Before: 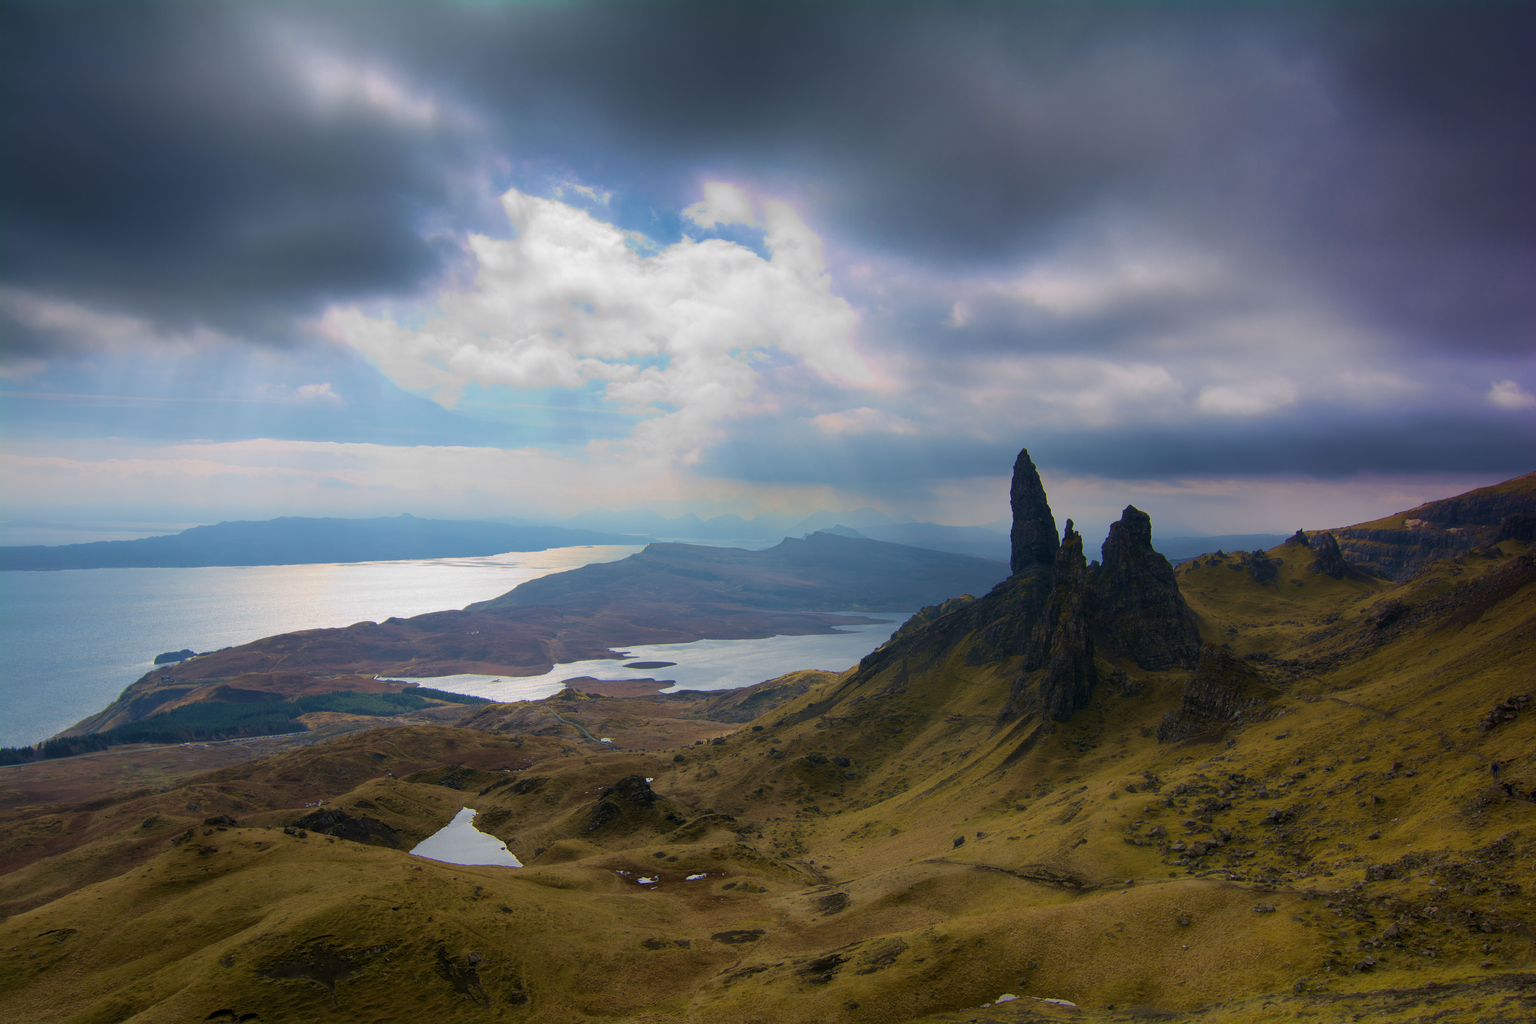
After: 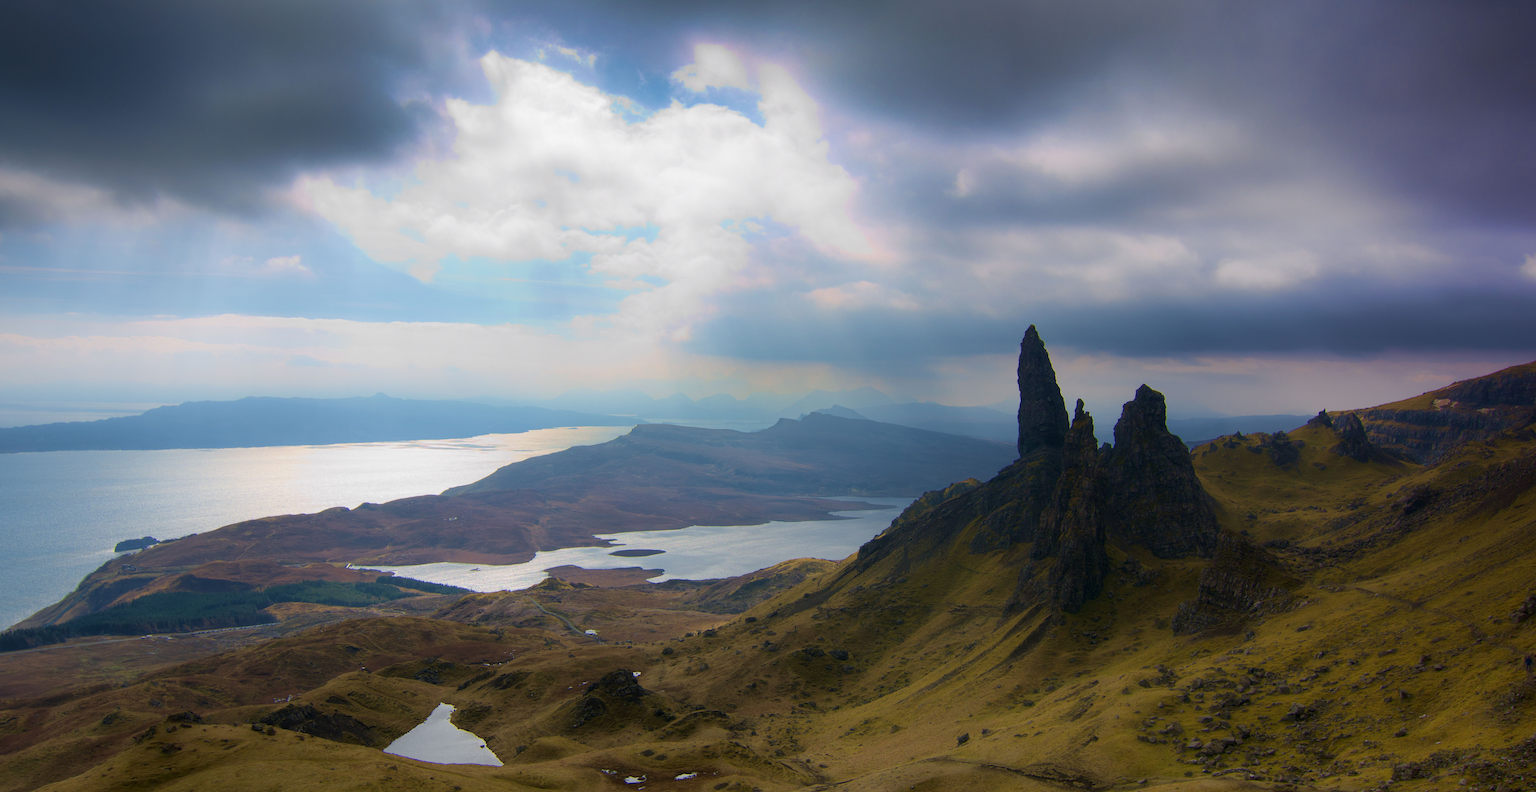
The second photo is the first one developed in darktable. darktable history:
crop and rotate: left 2.99%, top 13.777%, right 2.168%, bottom 12.818%
shadows and highlights: shadows -23.41, highlights 47.31, soften with gaussian
